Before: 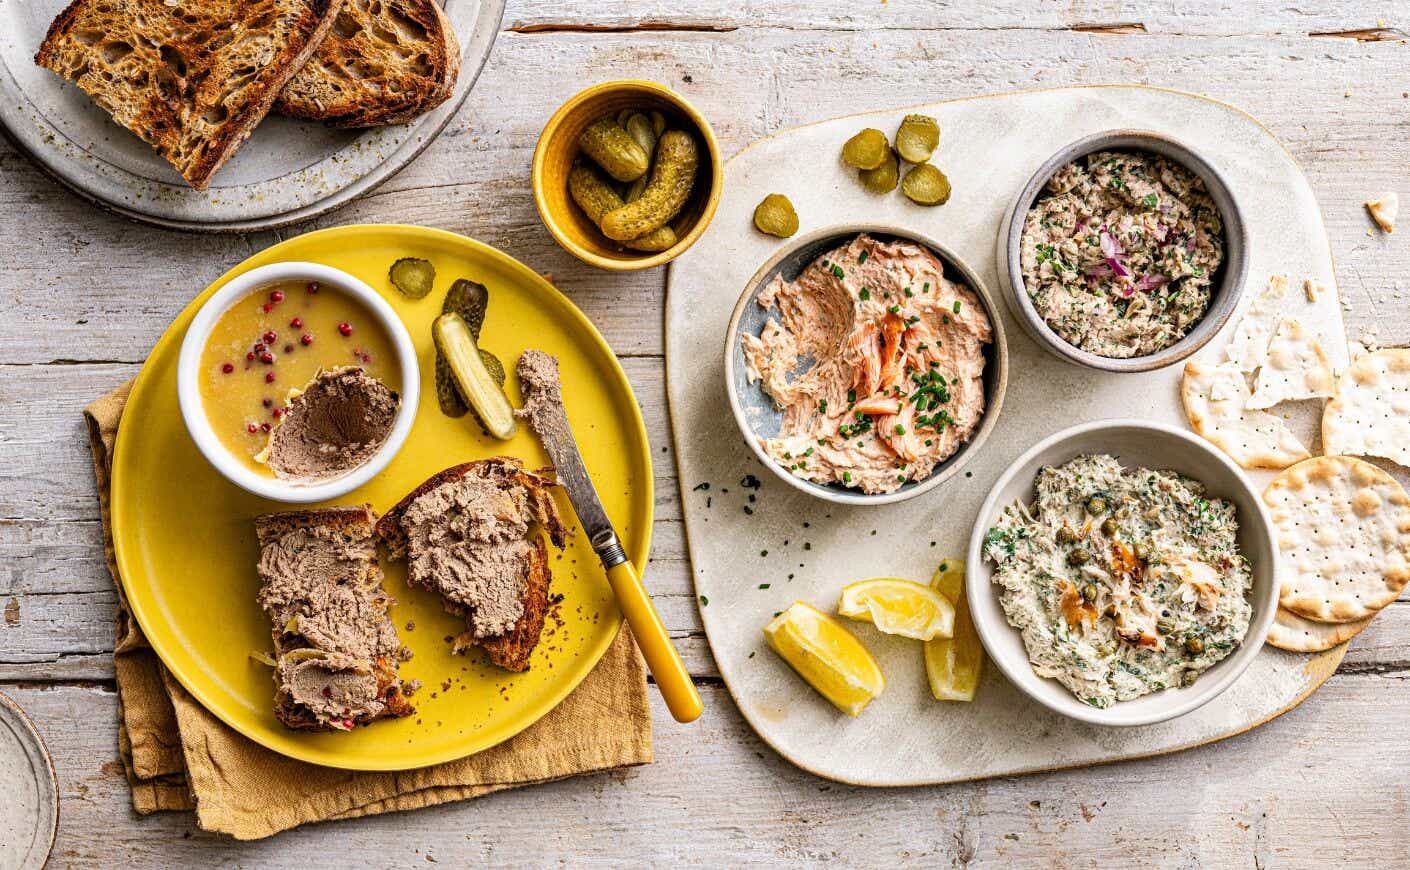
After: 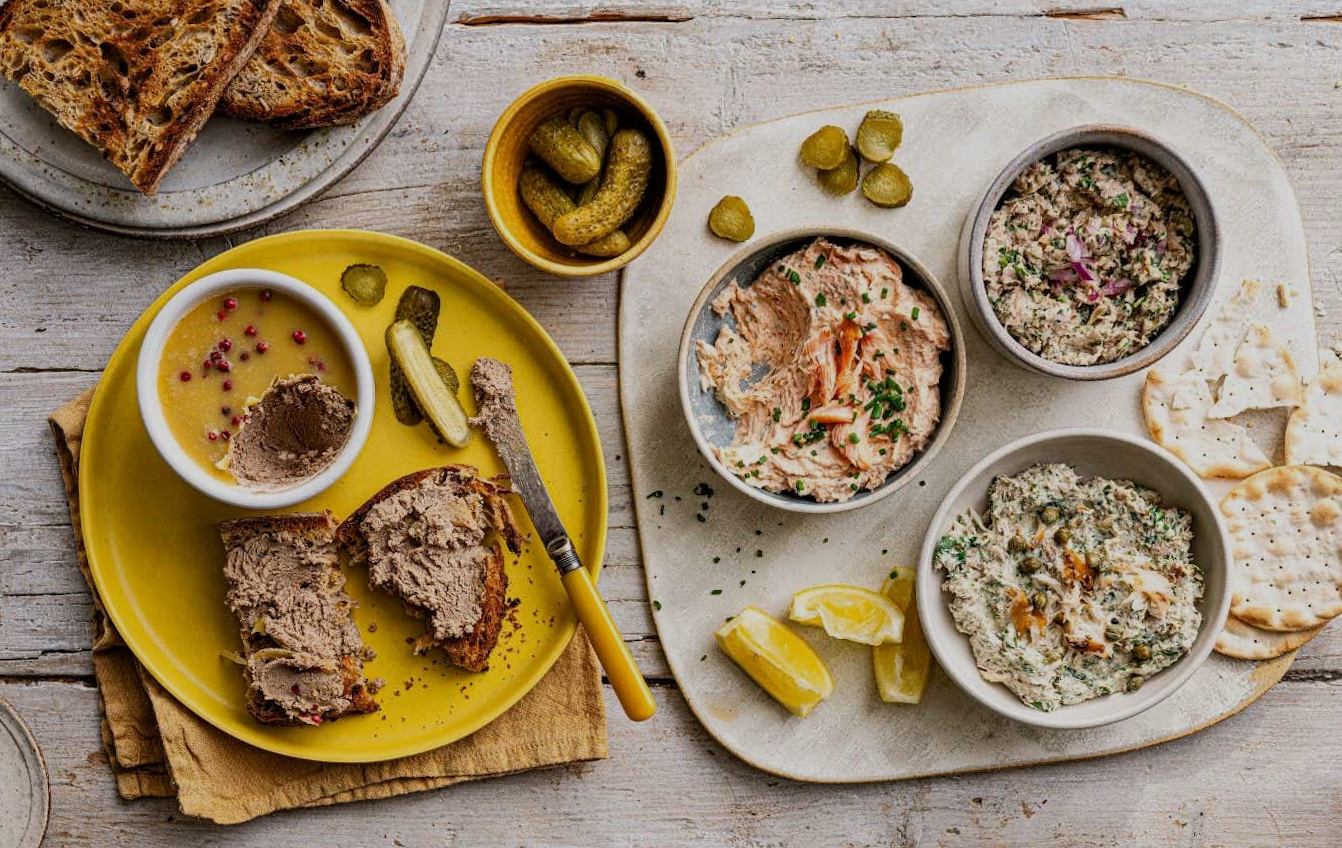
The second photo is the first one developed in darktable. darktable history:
rotate and perspective: rotation 0.074°, lens shift (vertical) 0.096, lens shift (horizontal) -0.041, crop left 0.043, crop right 0.952, crop top 0.024, crop bottom 0.979
exposure: exposure -0.582 EV, compensate highlight preservation false
